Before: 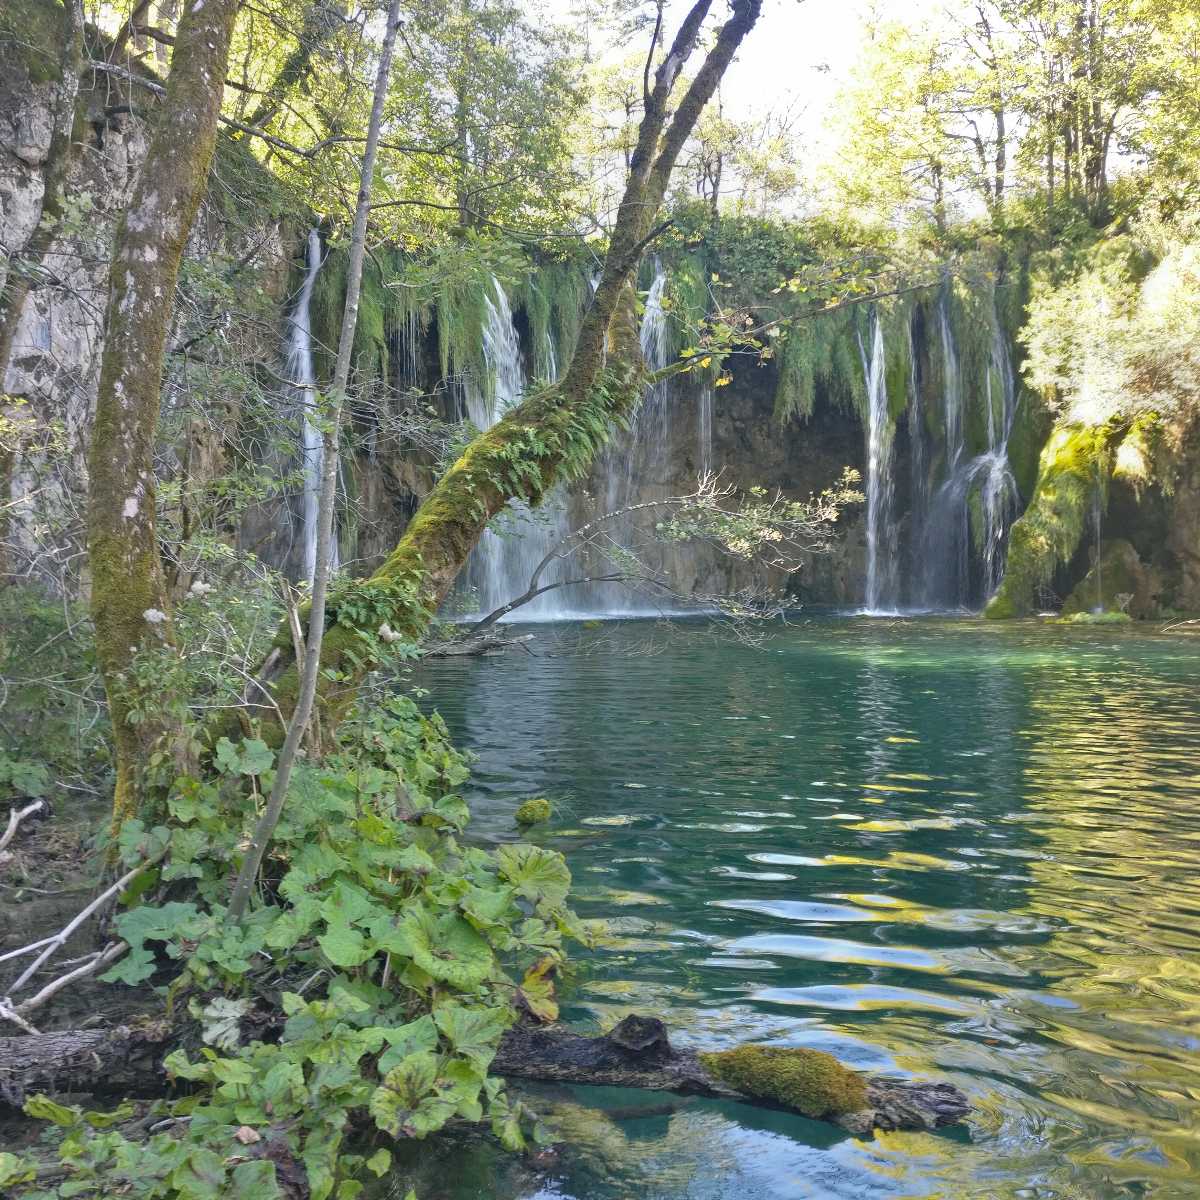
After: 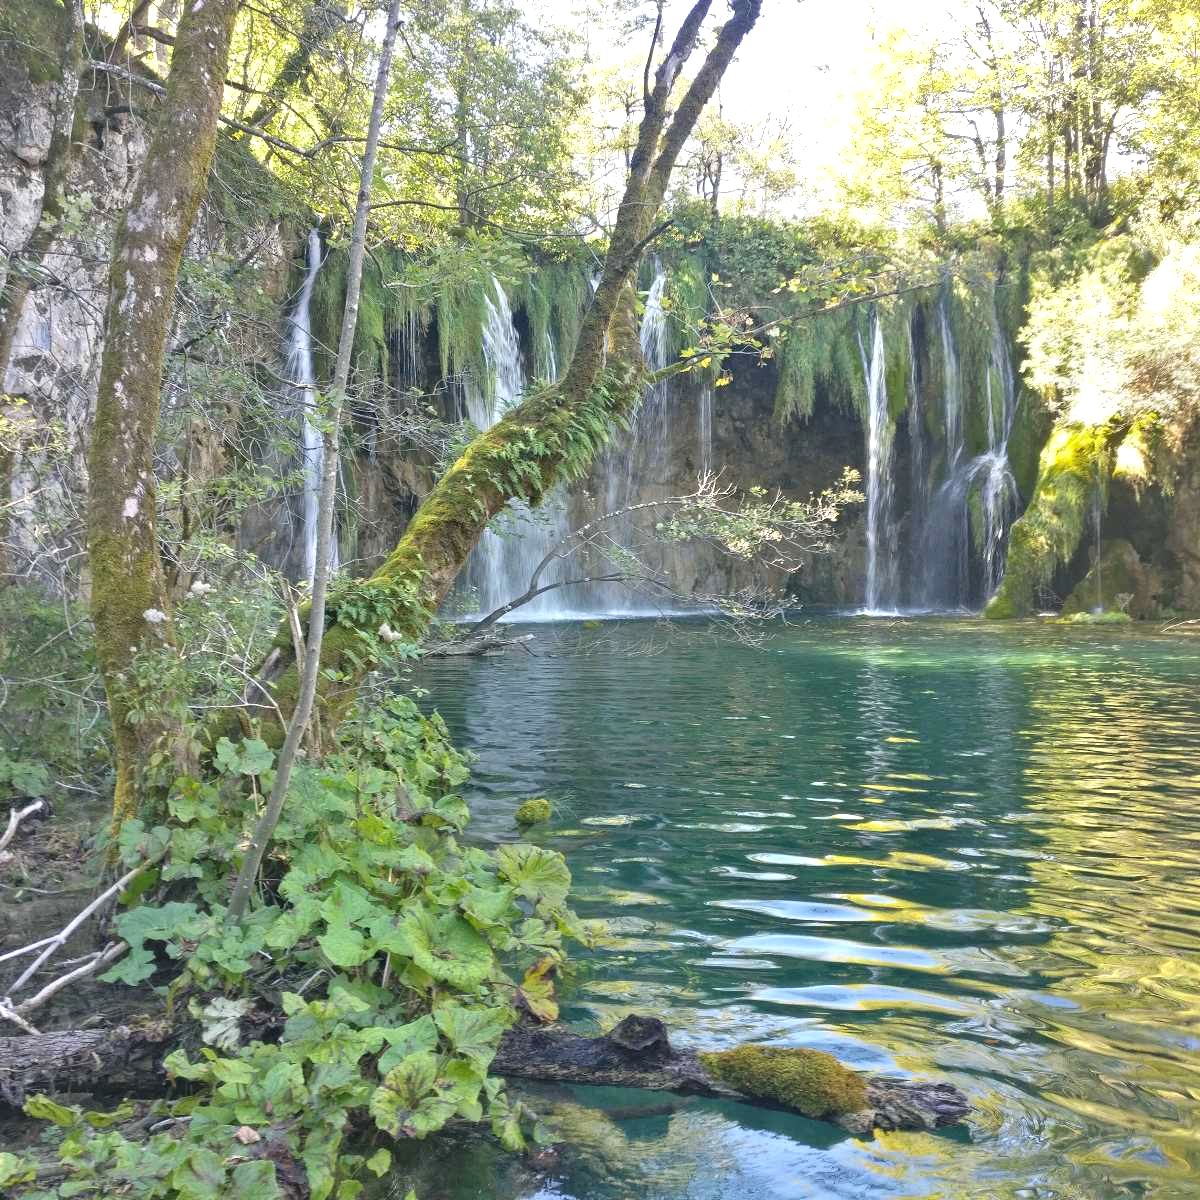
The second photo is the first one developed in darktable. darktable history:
exposure: black level correction 0, exposure 0.394 EV, compensate exposure bias true, compensate highlight preservation false
